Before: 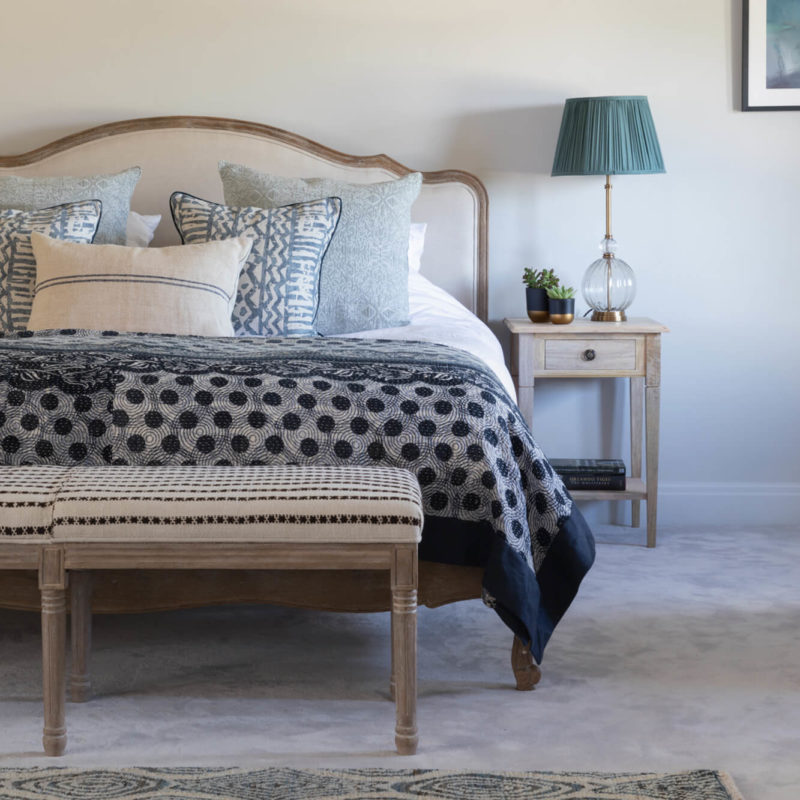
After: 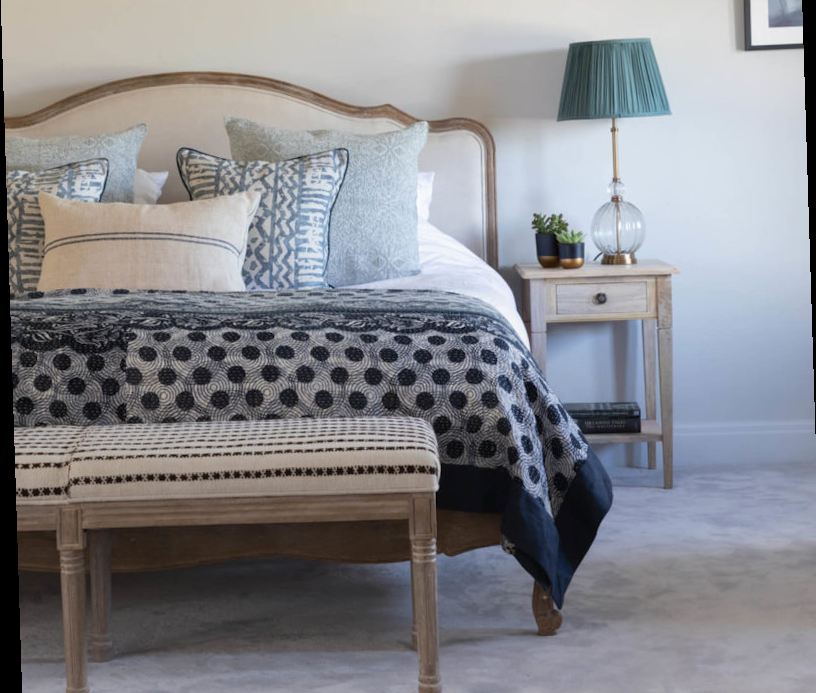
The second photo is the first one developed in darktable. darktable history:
crop: top 7.625%, bottom 8.027%
rotate and perspective: rotation -1.77°, lens shift (horizontal) 0.004, automatic cropping off
